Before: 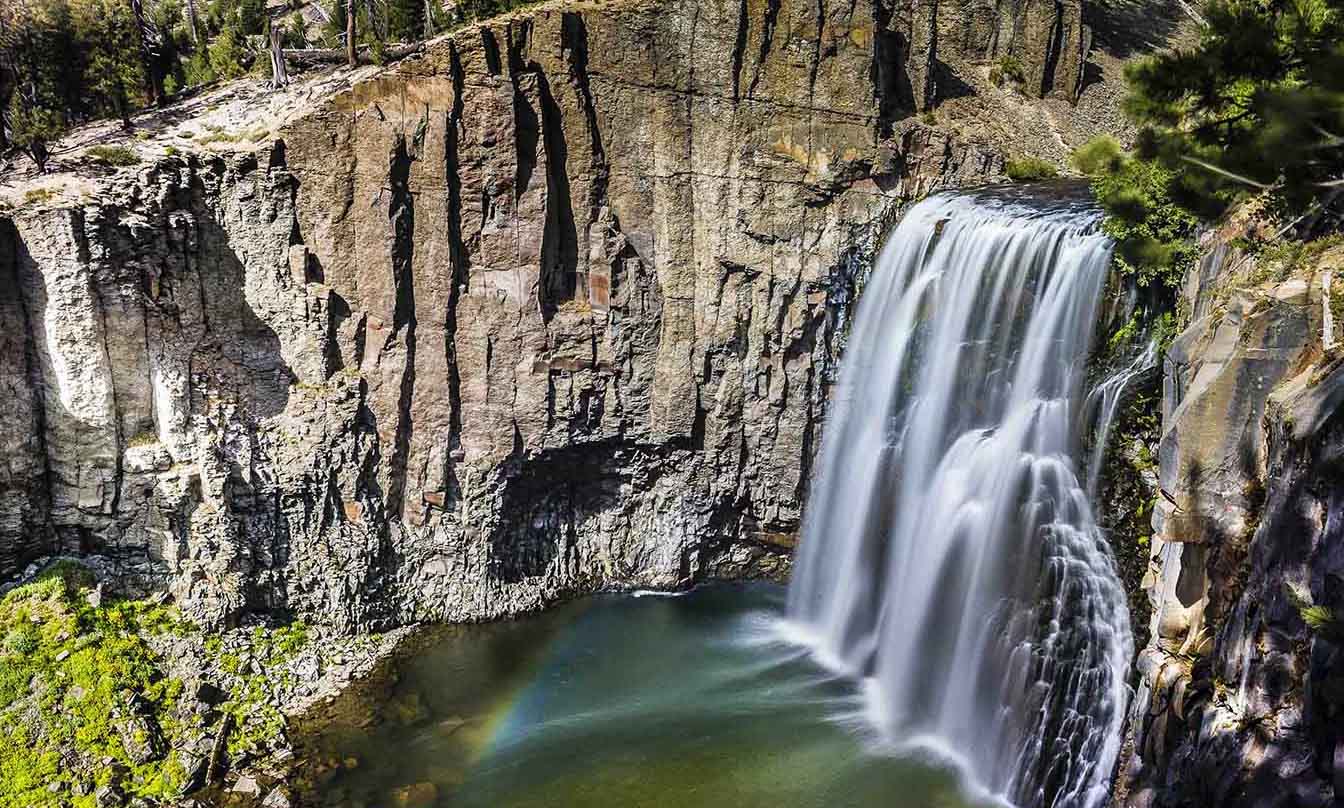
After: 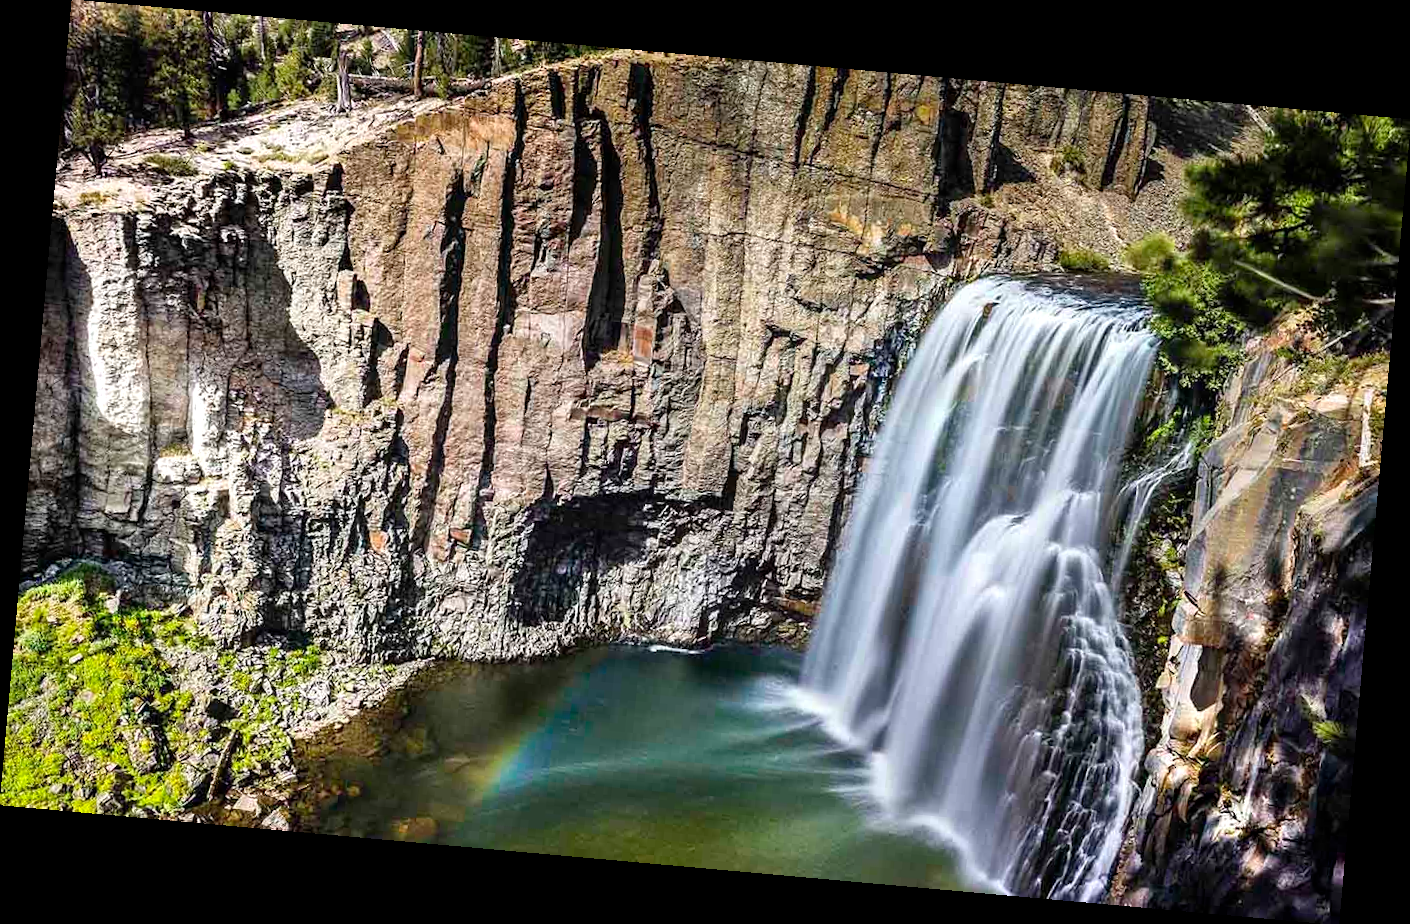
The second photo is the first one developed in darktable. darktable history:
rotate and perspective: rotation 5.12°, automatic cropping off
exposure: exposure 0.2 EV, compensate highlight preservation false
